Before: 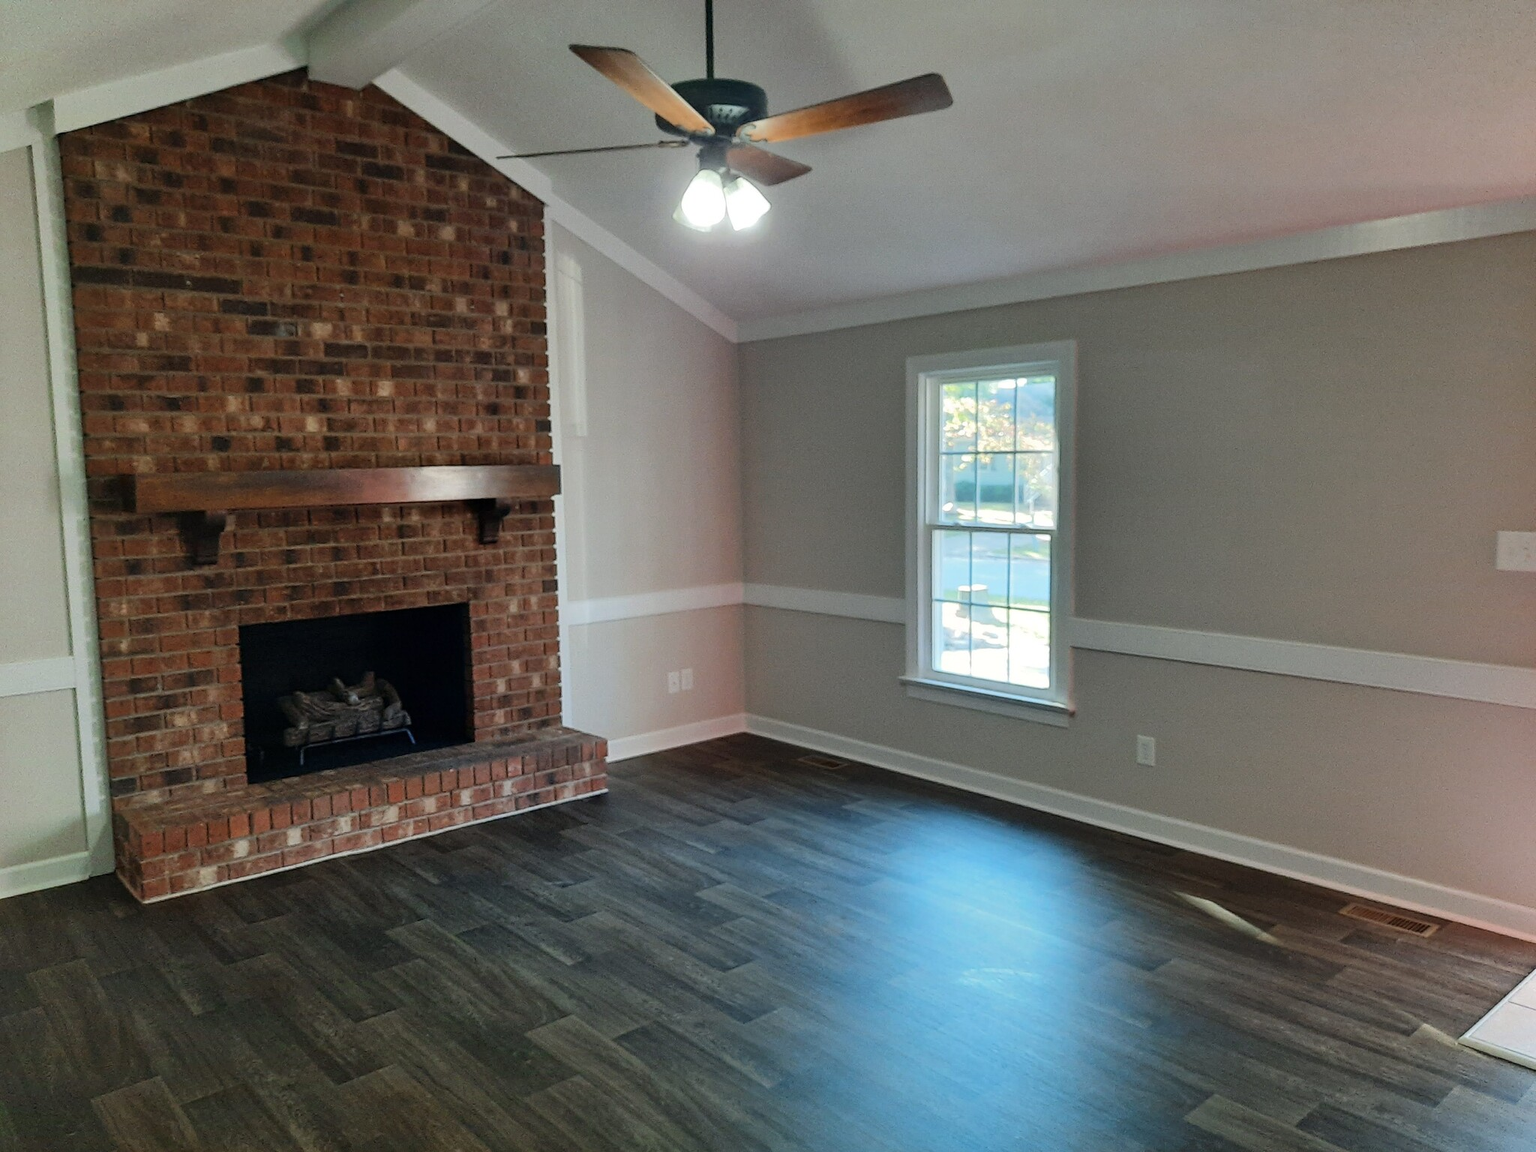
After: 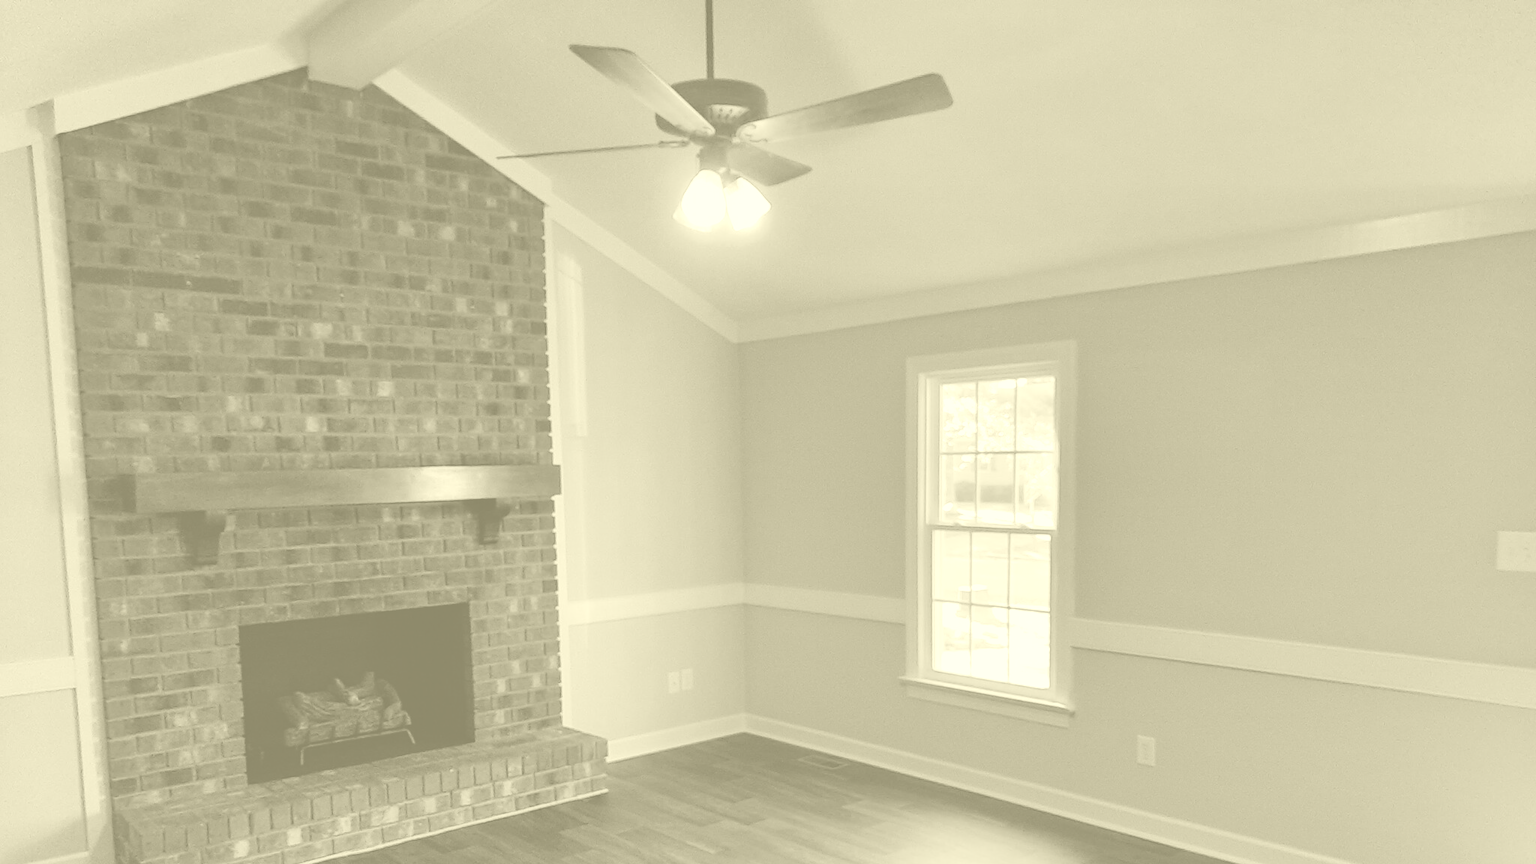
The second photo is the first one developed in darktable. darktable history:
colorize: hue 43.2°, saturation 40%, version 1
crop: bottom 24.988%
tone equalizer: on, module defaults
